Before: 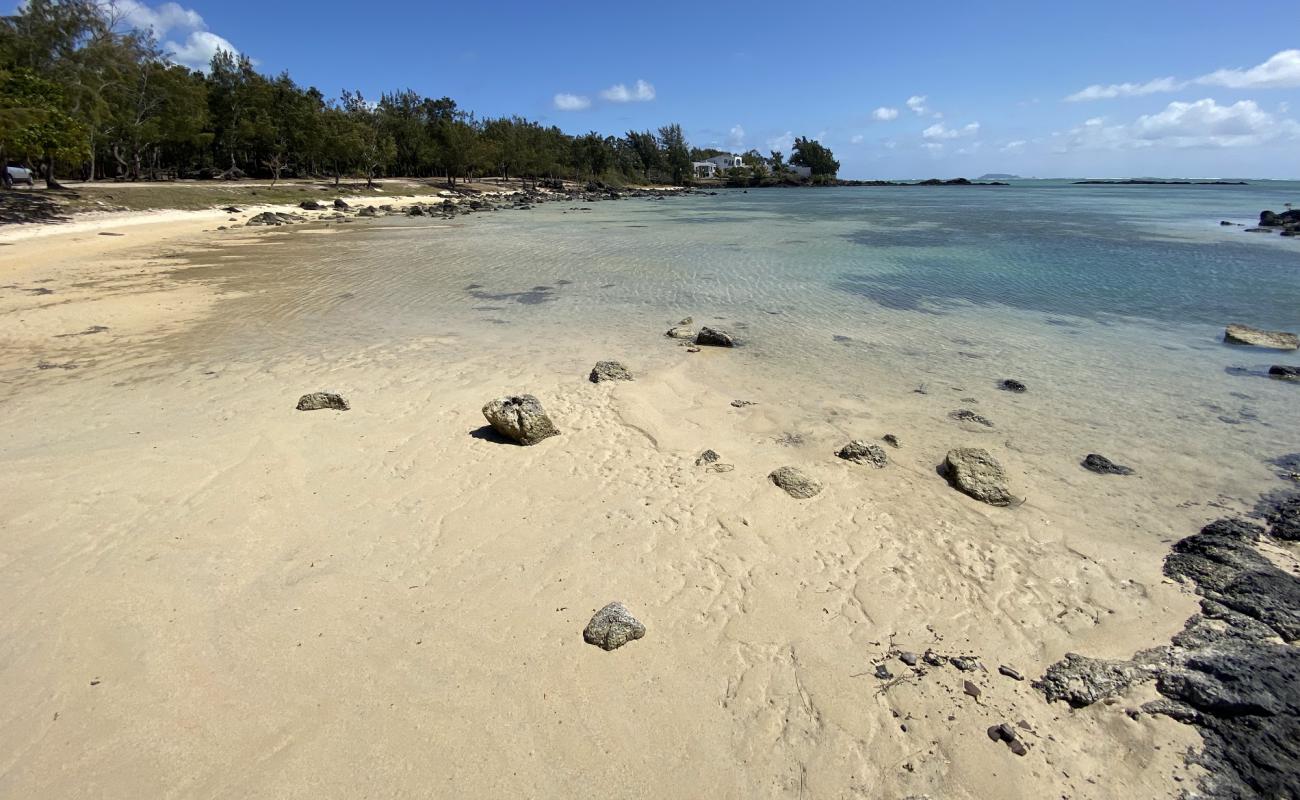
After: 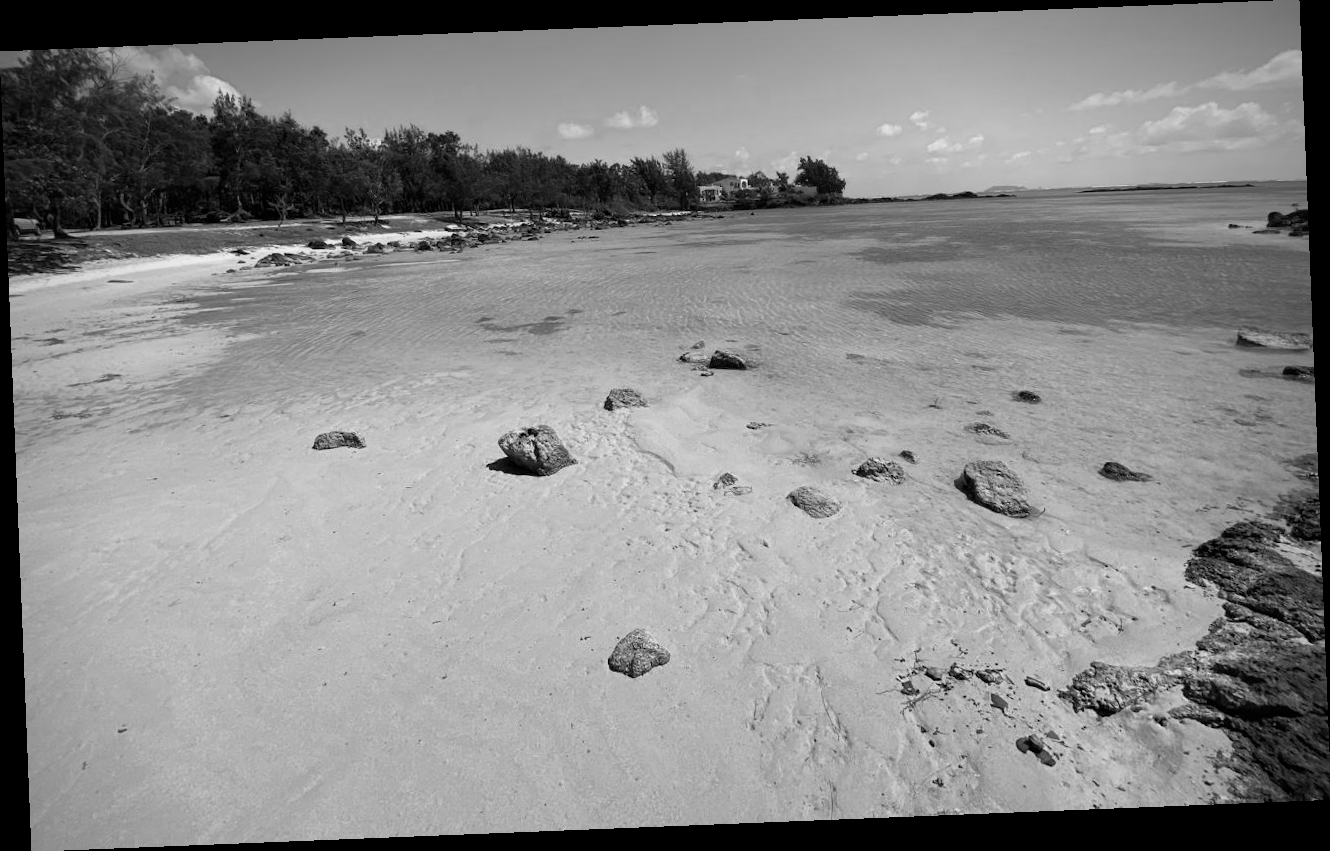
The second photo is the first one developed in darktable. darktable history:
color calibration: output gray [0.21, 0.42, 0.37, 0], gray › normalize channels true, illuminant same as pipeline (D50), adaptation XYZ, x 0.346, y 0.359, gamut compression 0
rotate and perspective: rotation -2.29°, automatic cropping off
vignetting: brightness -0.629, saturation -0.007, center (-0.028, 0.239)
